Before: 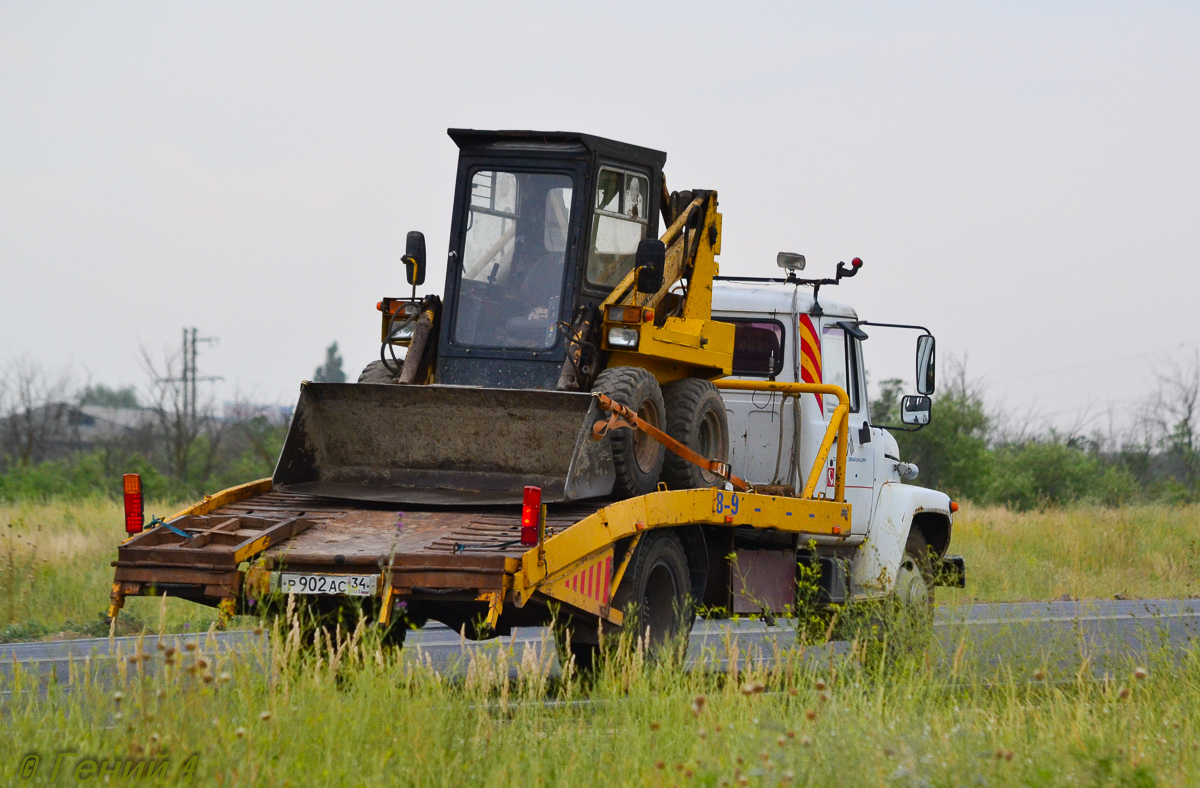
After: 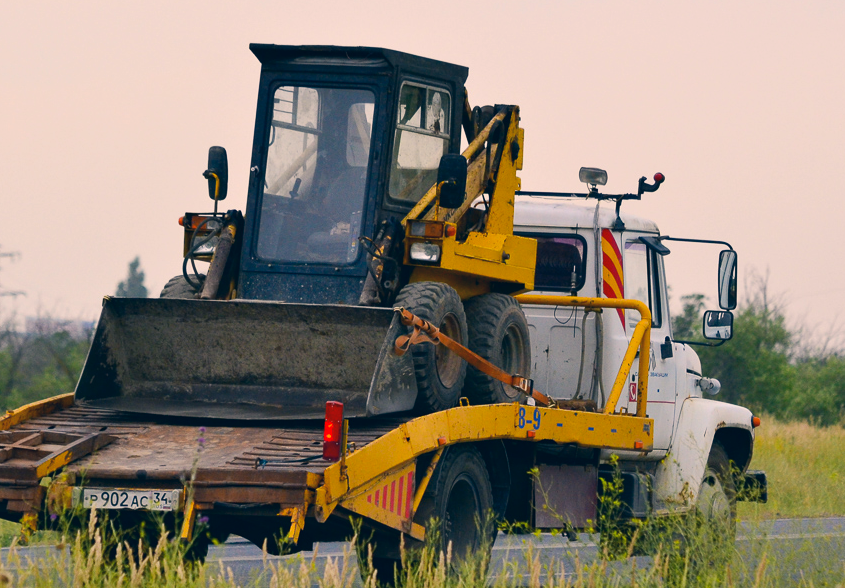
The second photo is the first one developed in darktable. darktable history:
color correction: highlights a* 10.34, highlights b* 13.93, shadows a* -10.09, shadows b* -14.82
crop and rotate: left 16.57%, top 10.838%, right 12.961%, bottom 14.418%
